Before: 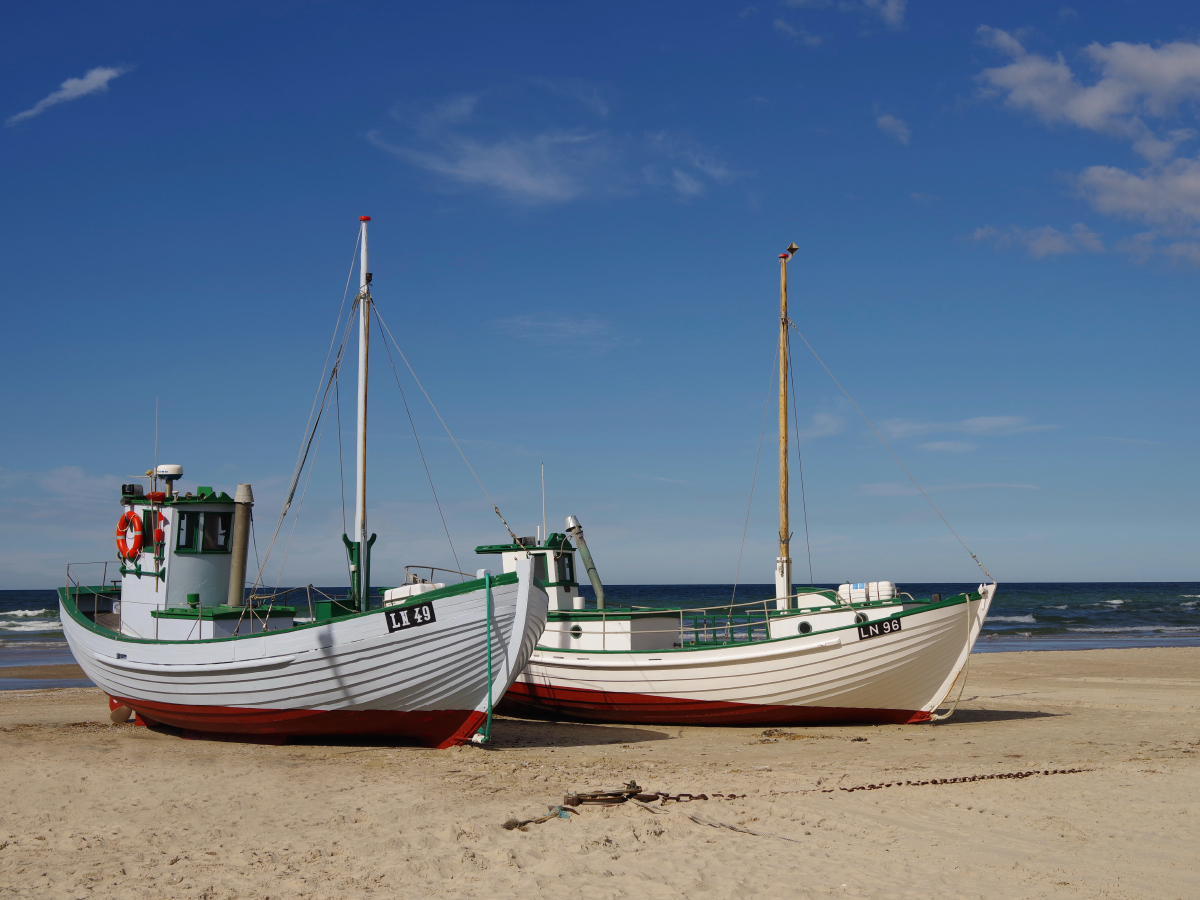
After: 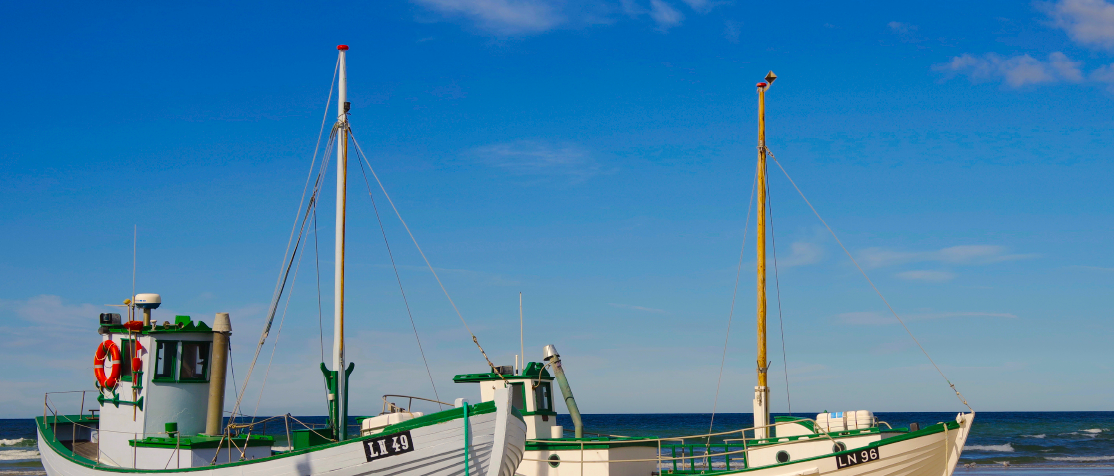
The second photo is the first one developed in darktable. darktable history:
crop: left 1.844%, top 19.103%, right 5.305%, bottom 27.951%
color balance rgb: highlights gain › chroma 3.079%, highlights gain › hue 76.49°, perceptual saturation grading › global saturation 36.587%, perceptual saturation grading › shadows 35.035%, perceptual brilliance grading › mid-tones 11.002%, perceptual brilliance grading › shadows 15.791%, global vibrance 9.437%
